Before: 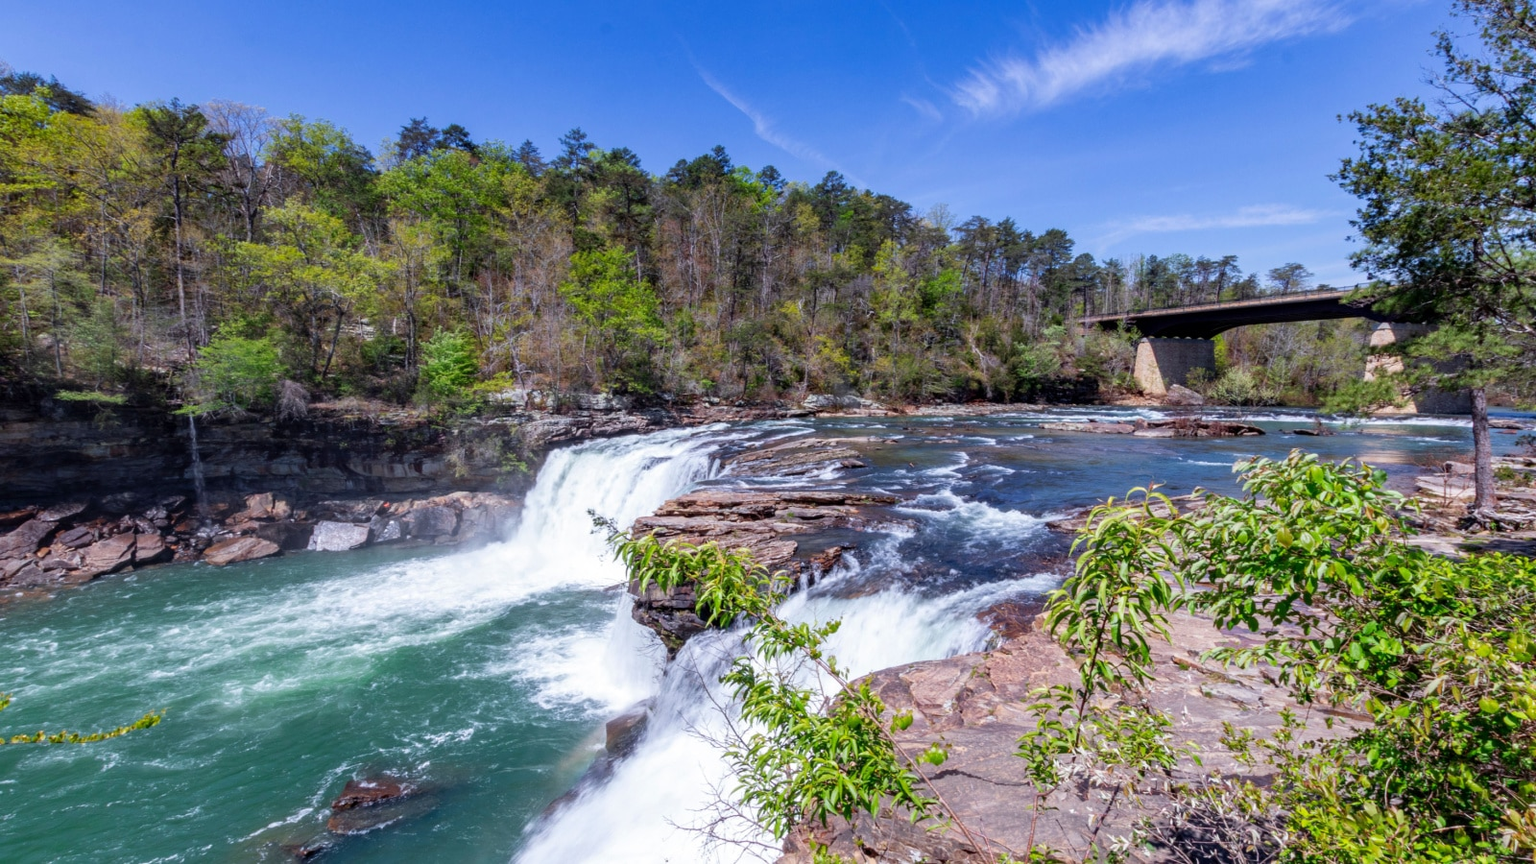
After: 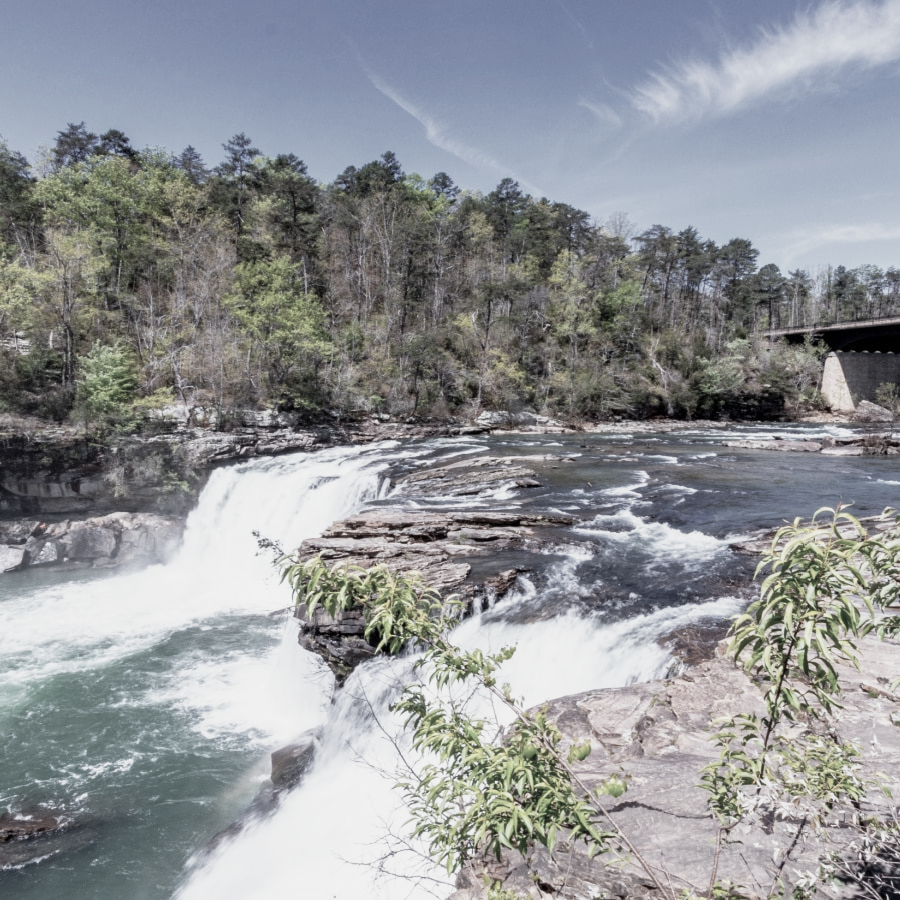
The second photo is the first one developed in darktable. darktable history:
color correction: saturation 0.3
base curve: curves: ch0 [(0, 0) (0.088, 0.125) (0.176, 0.251) (0.354, 0.501) (0.613, 0.749) (1, 0.877)], preserve colors none
crop and rotate: left 22.516%, right 21.234%
